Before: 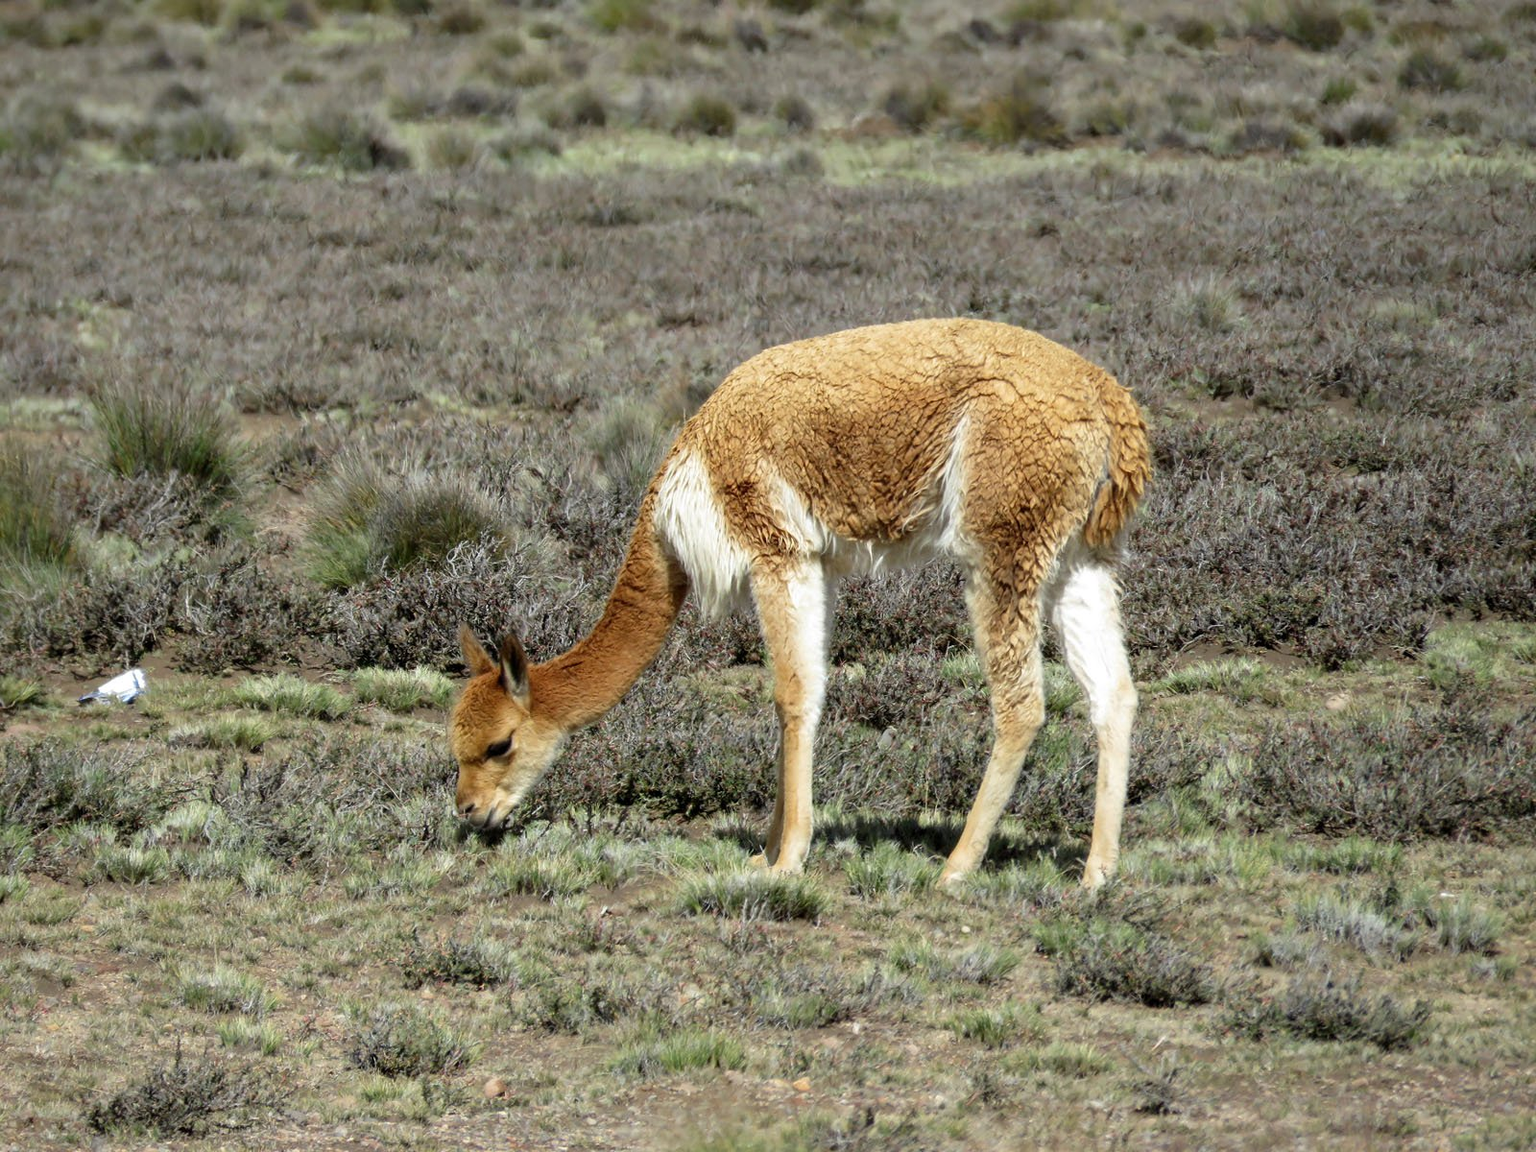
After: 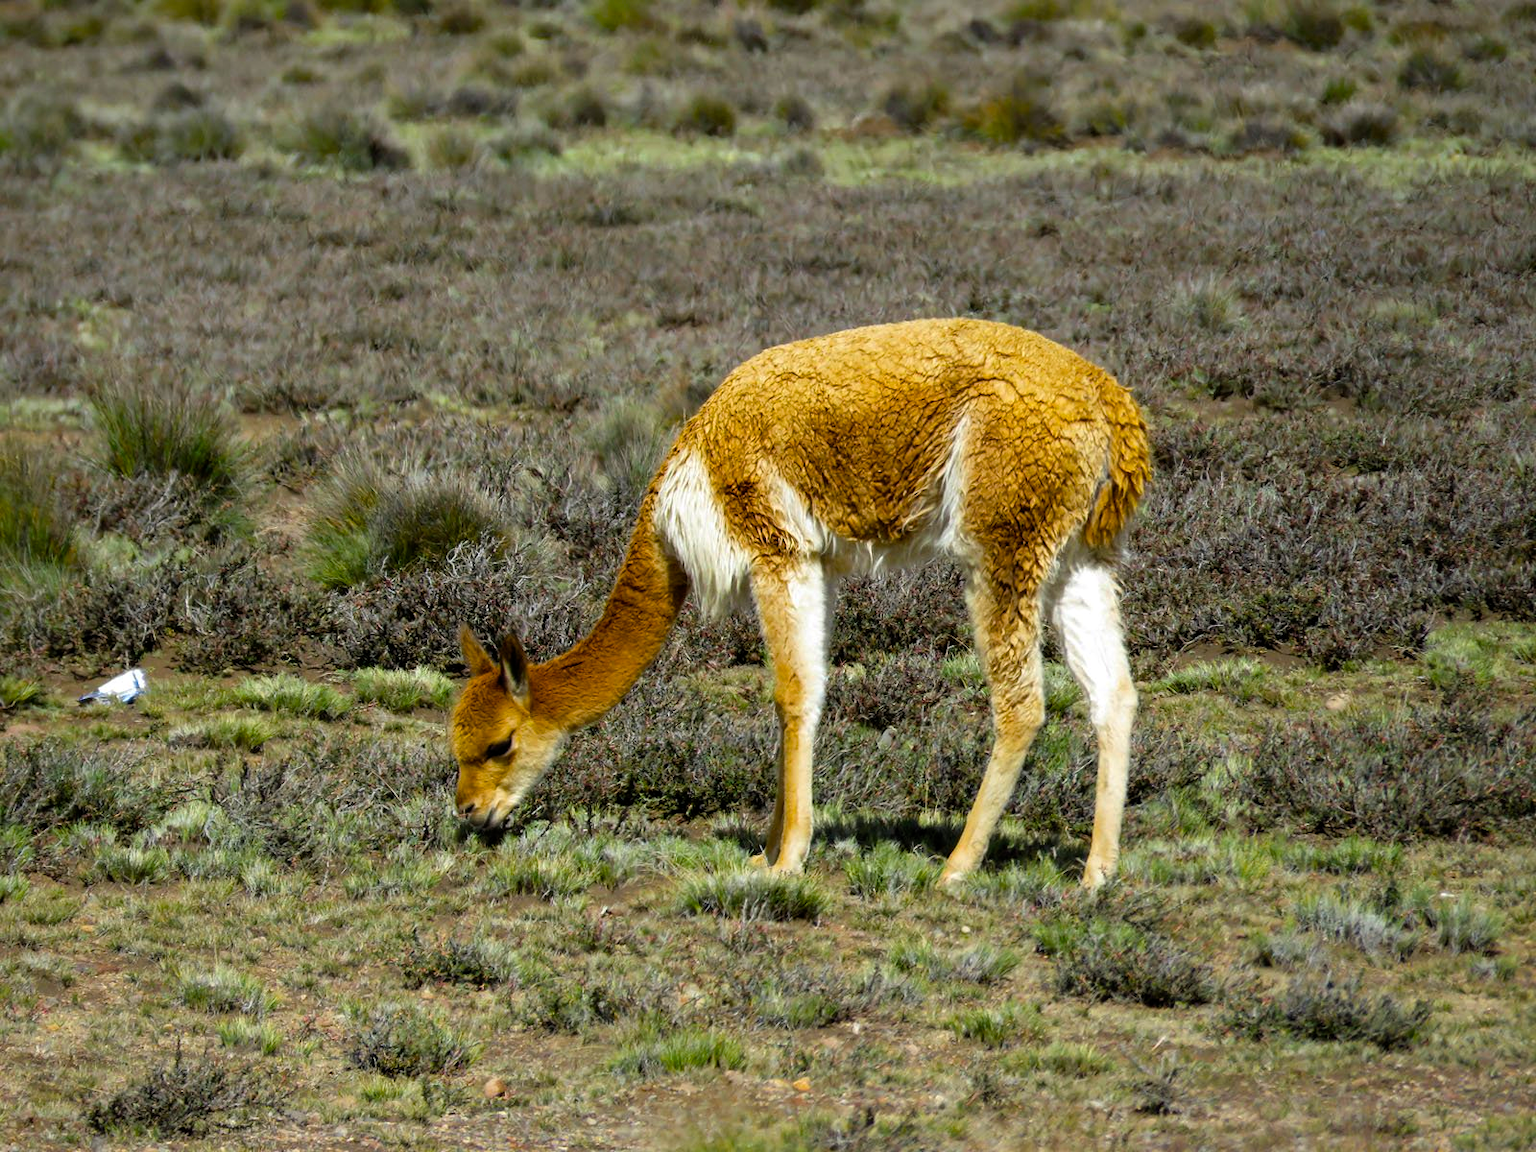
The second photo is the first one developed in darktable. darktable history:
color balance rgb: shadows lift › chroma 0.973%, shadows lift › hue 114.67°, power › luminance -14.985%, linear chroma grading › shadows 9.835%, linear chroma grading › highlights 9.562%, linear chroma grading › global chroma 14.379%, linear chroma grading › mid-tones 14.645%, perceptual saturation grading › global saturation 29.983%
